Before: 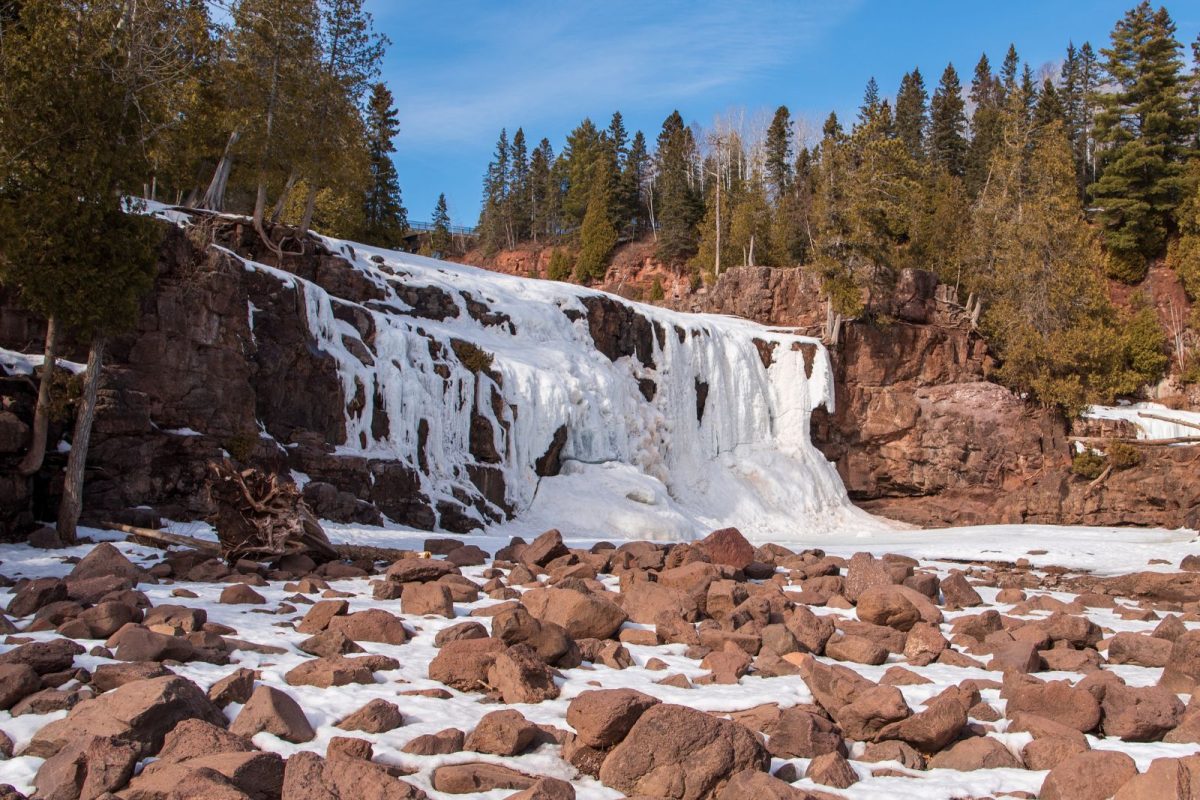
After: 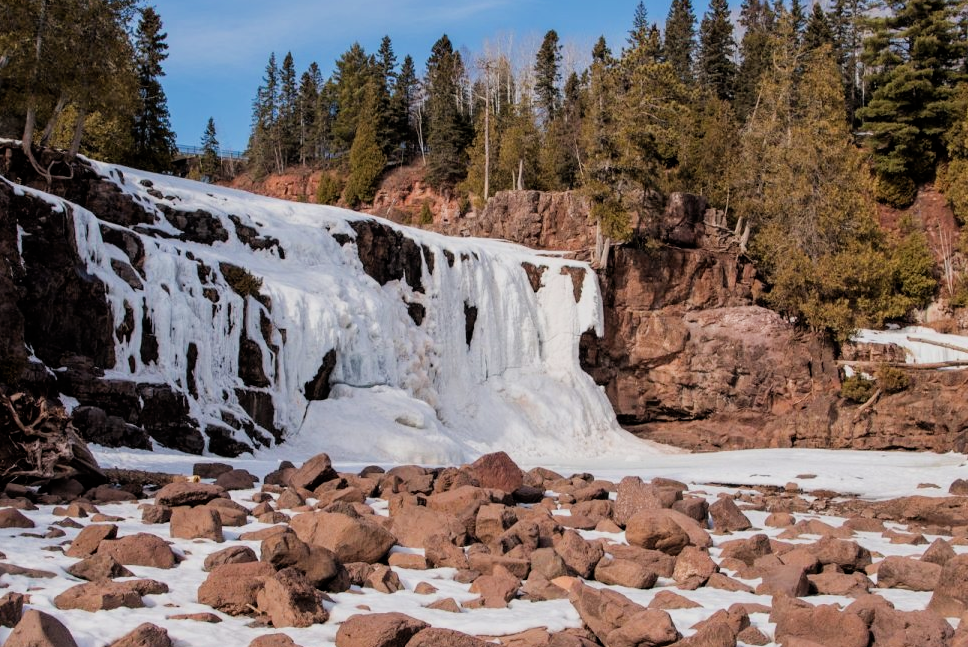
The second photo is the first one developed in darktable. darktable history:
filmic rgb: black relative exposure -7.7 EV, white relative exposure 4.4 EV, threshold 6 EV, hardness 3.76, latitude 49.82%, contrast 1.1, enable highlight reconstruction true
crop: left 19.318%, top 9.517%, right 0%, bottom 9.605%
